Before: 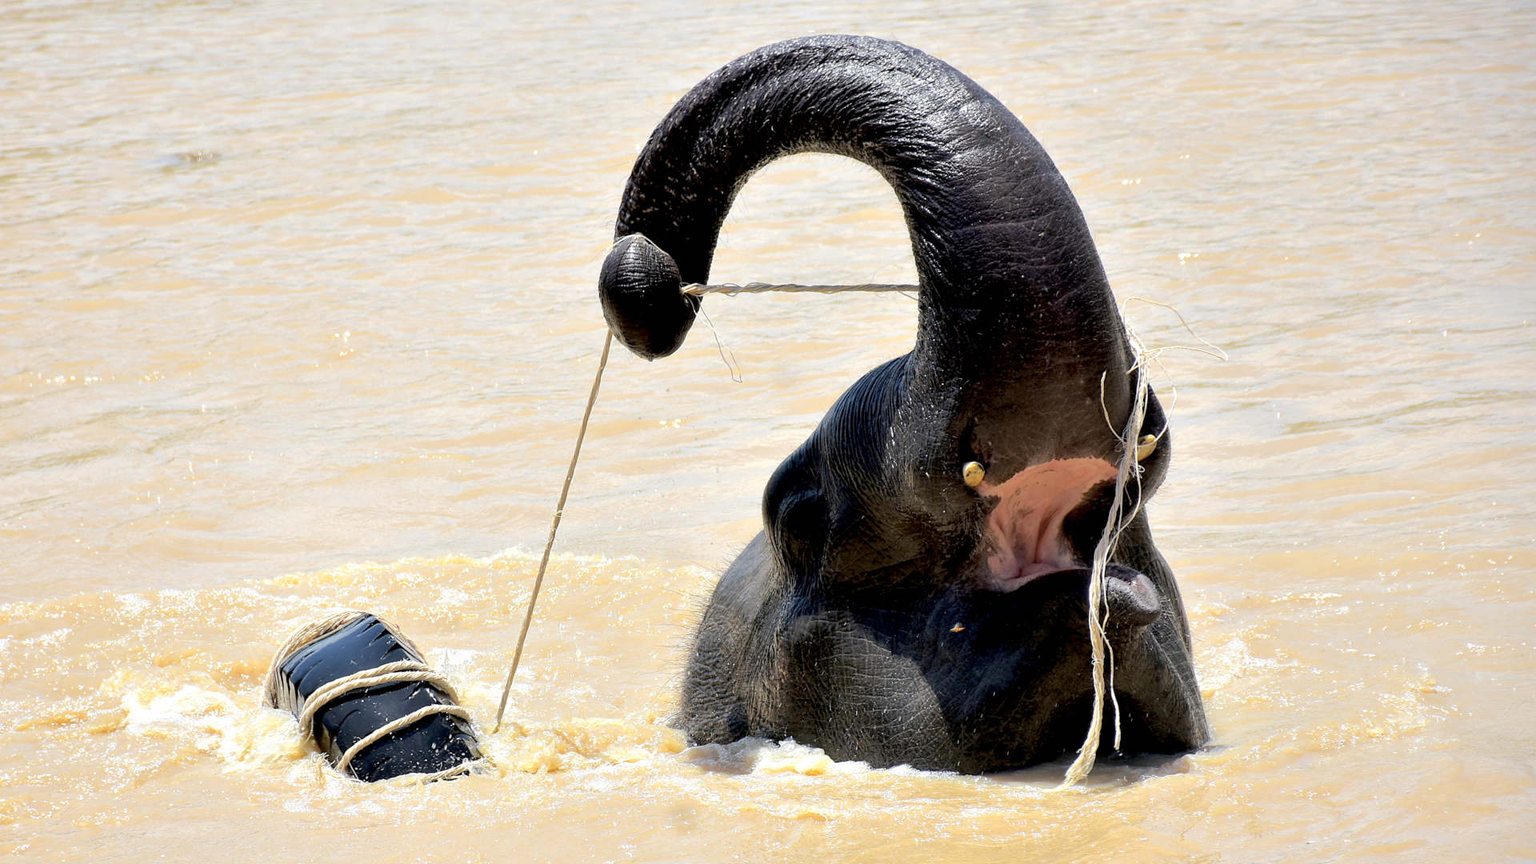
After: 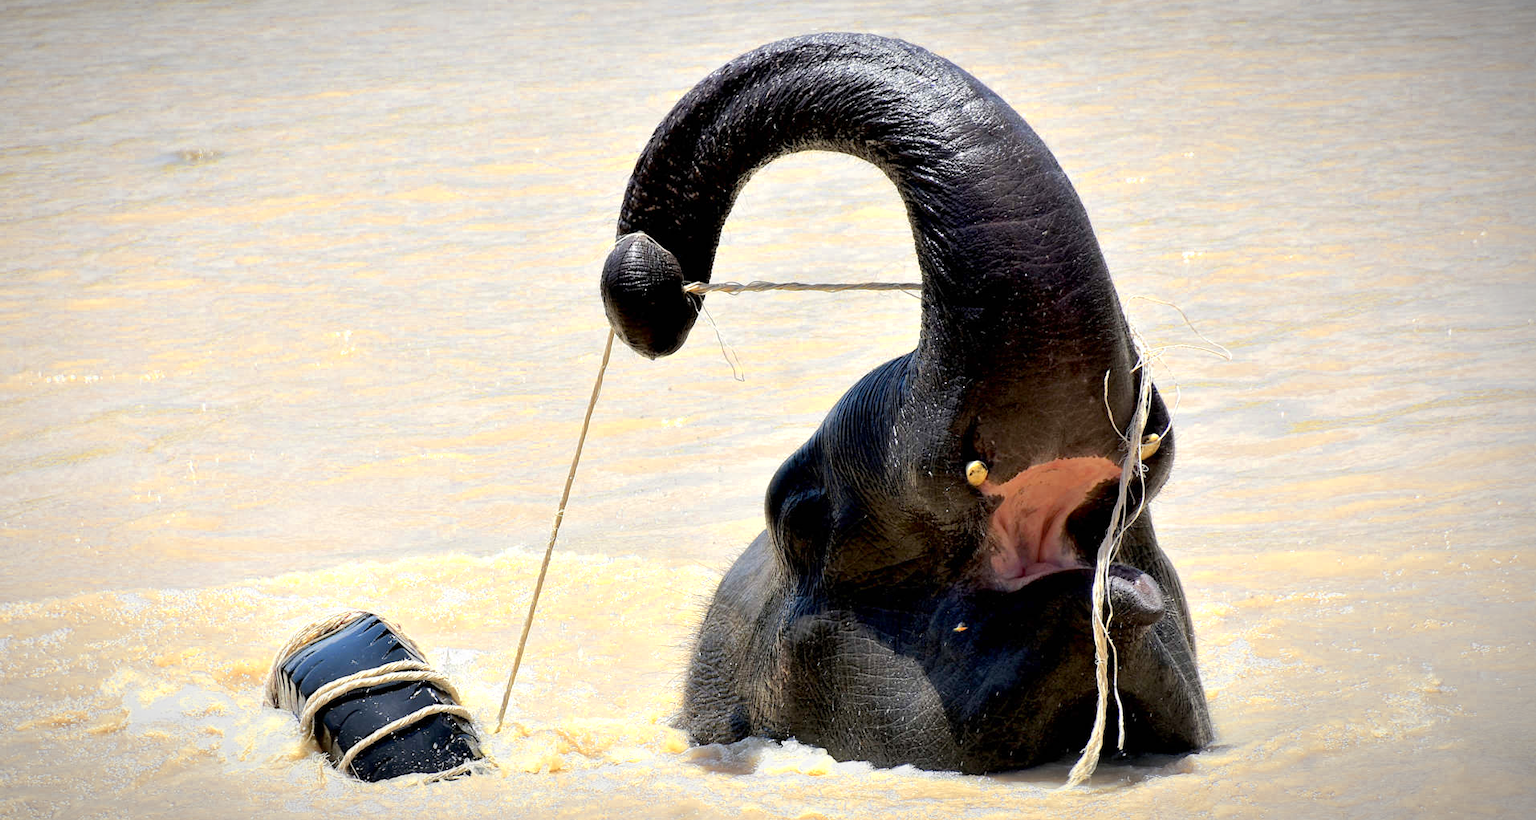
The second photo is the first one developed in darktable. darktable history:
tone equalizer: on, module defaults
vignetting: fall-off radius 60.1%, center (-0.033, -0.043), automatic ratio true
crop: top 0.284%, right 0.265%, bottom 4.994%
color zones: curves: ch0 [(0.004, 0.305) (0.261, 0.623) (0.389, 0.399) (0.708, 0.571) (0.947, 0.34)]; ch1 [(0.025, 0.645) (0.229, 0.584) (0.326, 0.551) (0.484, 0.262) (0.757, 0.643)]
